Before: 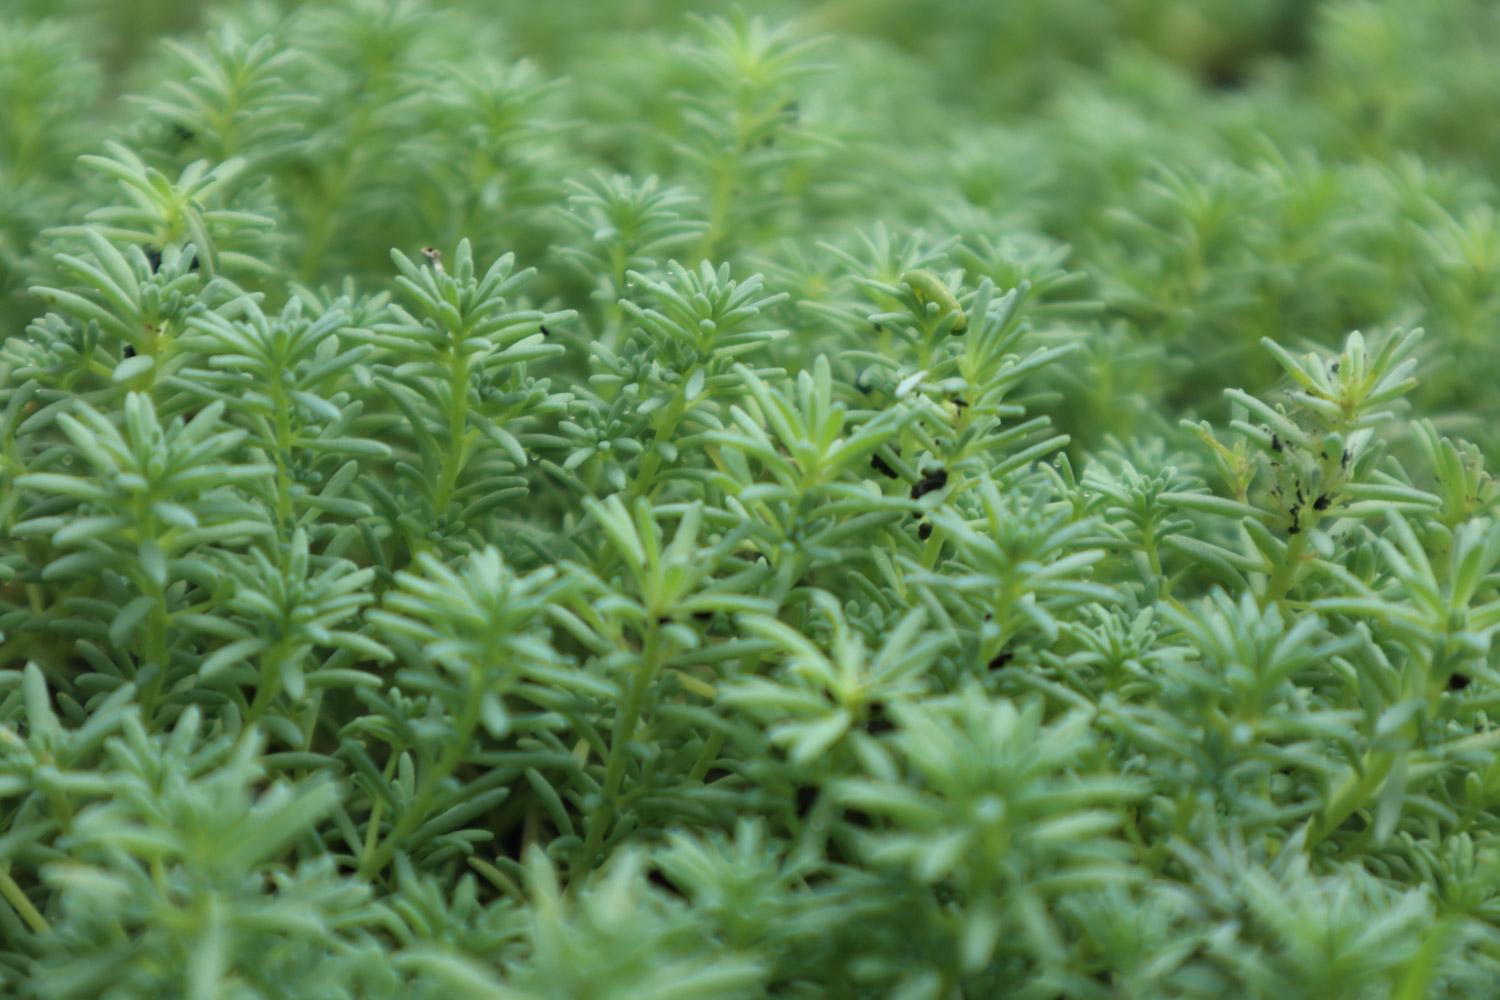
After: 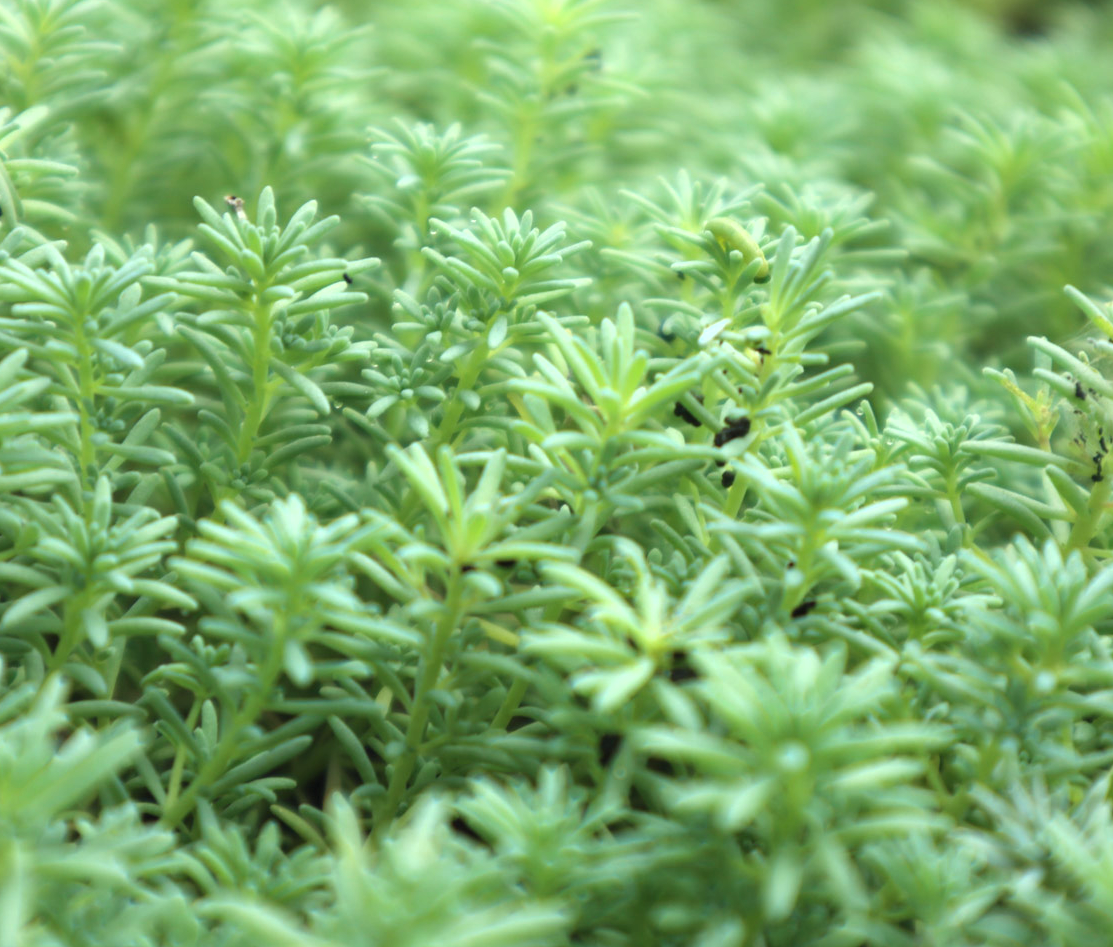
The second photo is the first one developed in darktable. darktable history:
crop and rotate: left 13.15%, top 5.251%, right 12.609%
exposure: exposure 0.785 EV, compensate highlight preservation false
fill light: on, module defaults
